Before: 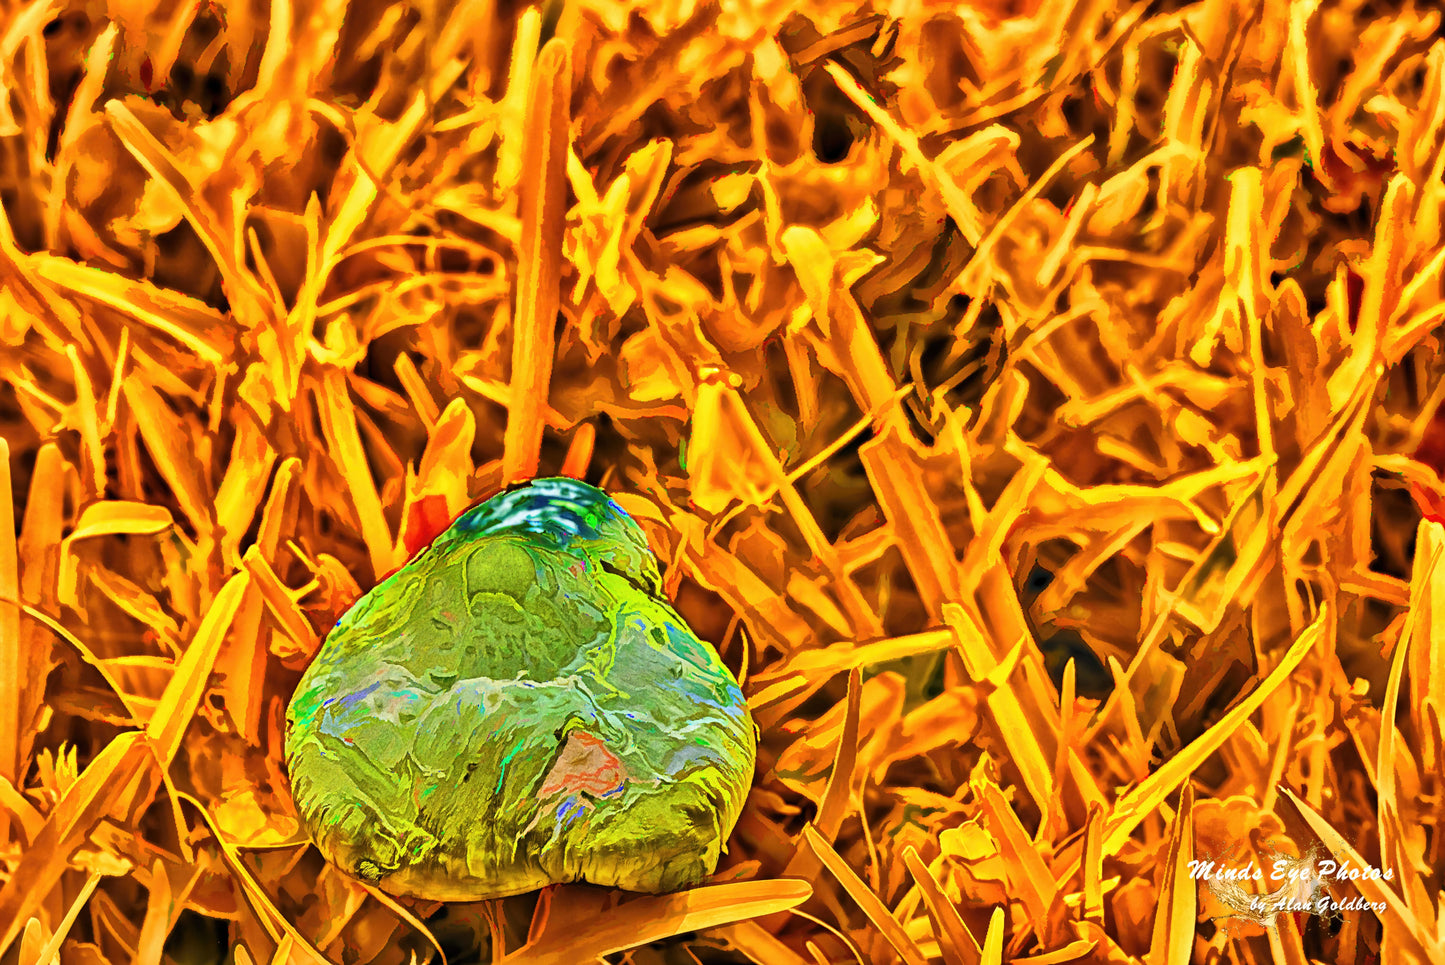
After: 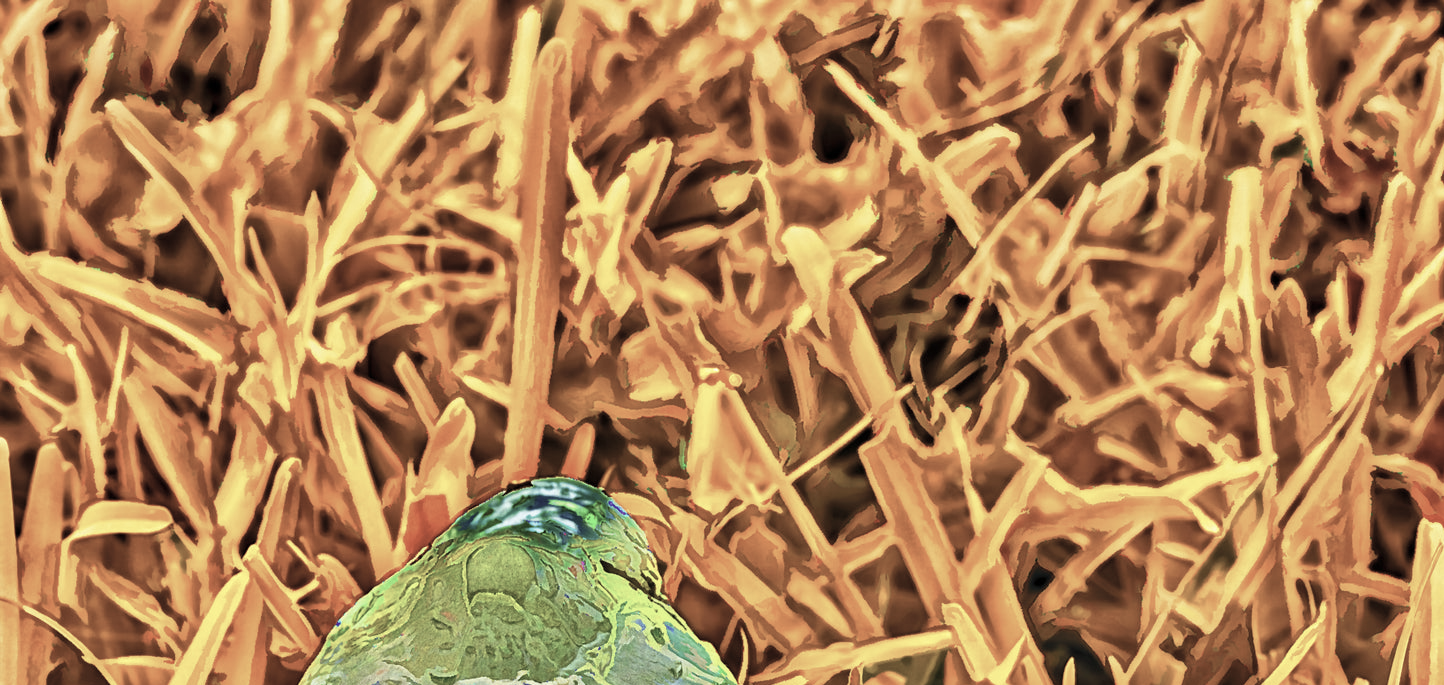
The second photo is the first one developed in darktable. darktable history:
color zones: curves: ch2 [(0, 0.5) (0.143, 0.517) (0.286, 0.571) (0.429, 0.522) (0.571, 0.5) (0.714, 0.5) (0.857, 0.5) (1, 0.5)], mix -91.03%
crop: right 0%, bottom 28.97%
color correction: highlights b* 0.012, saturation 0.517
